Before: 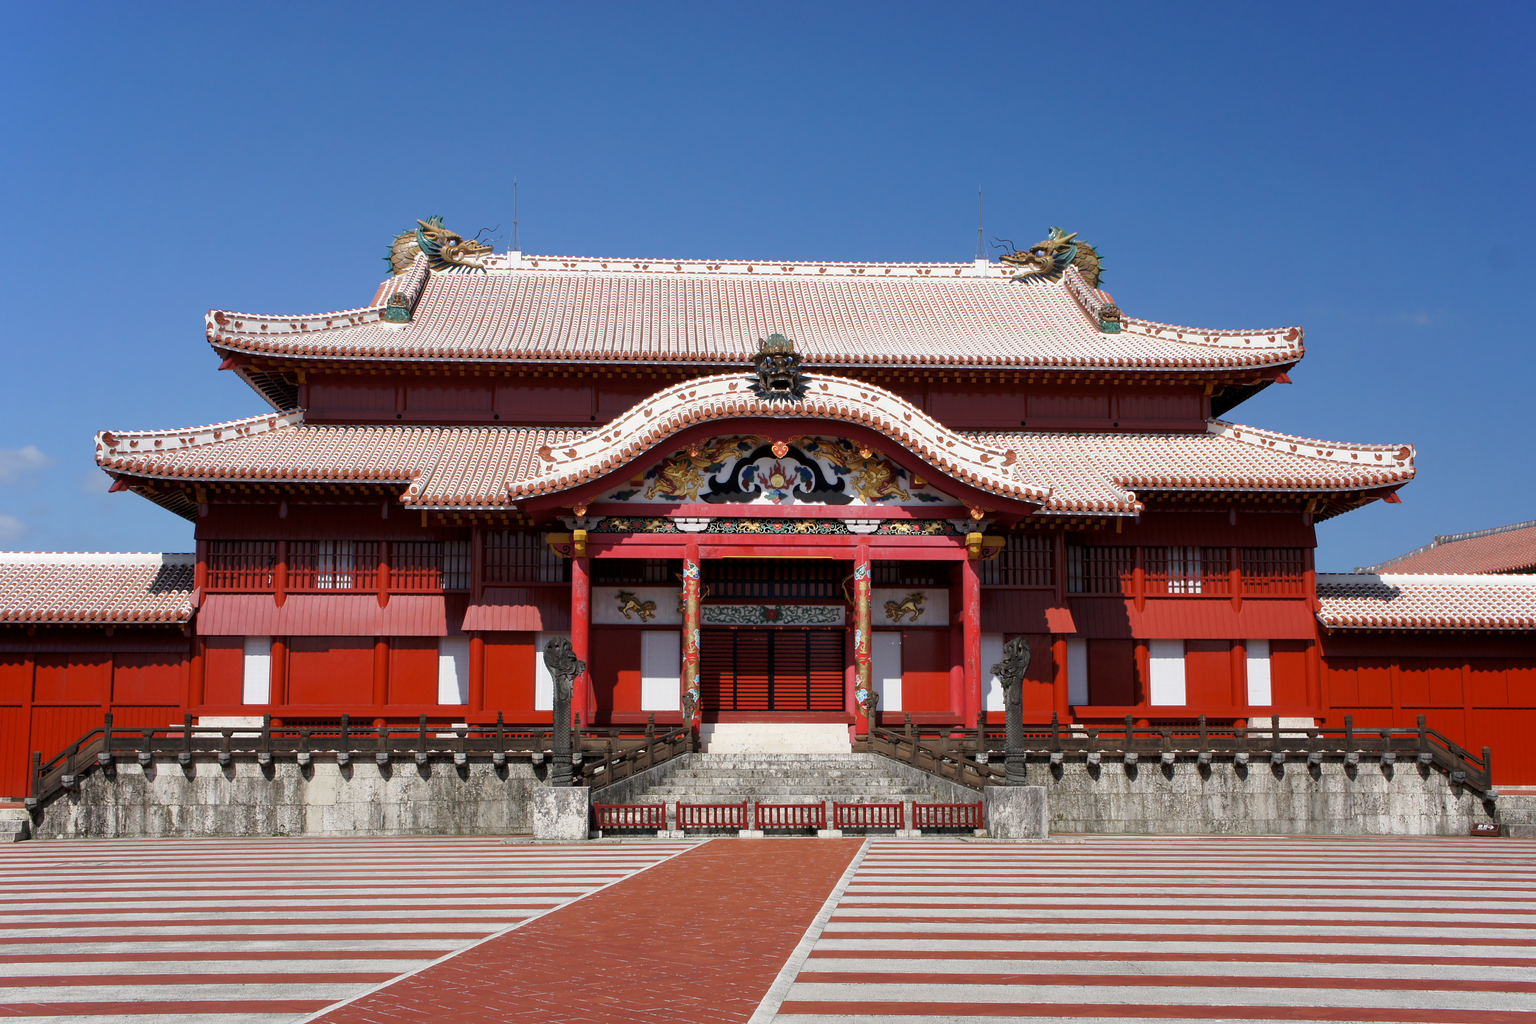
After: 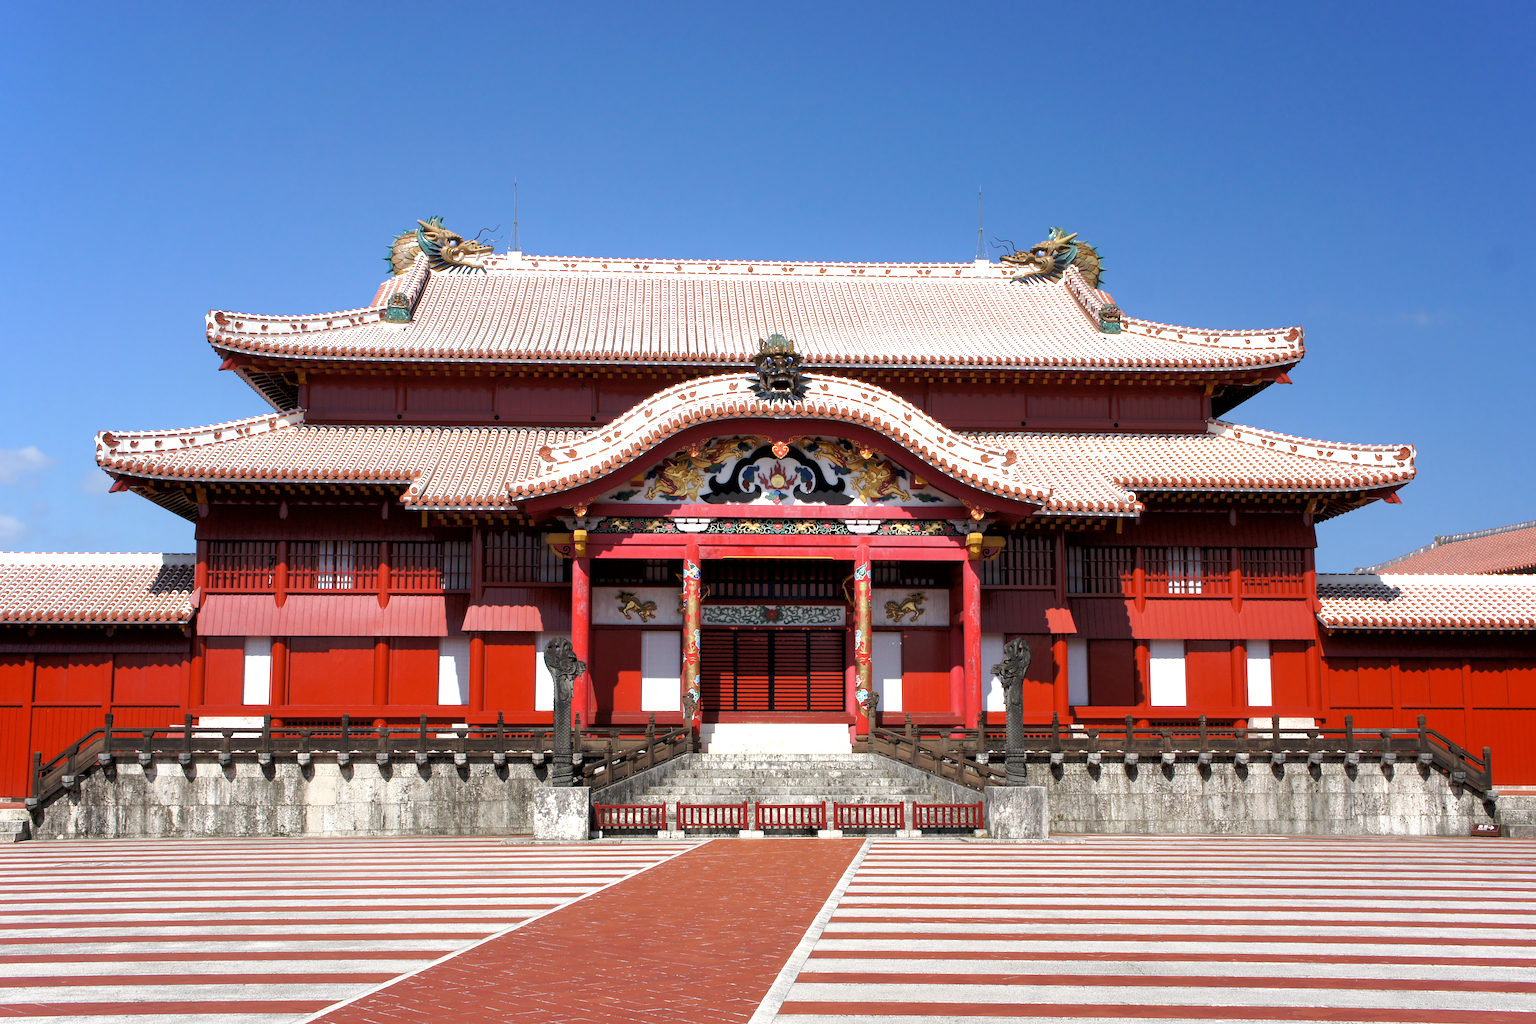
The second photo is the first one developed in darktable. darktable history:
exposure: exposure 0.563 EV, compensate exposure bias true, compensate highlight preservation false
tone equalizer: -8 EV -1.87 EV, -7 EV -1.19 EV, -6 EV -1.61 EV
